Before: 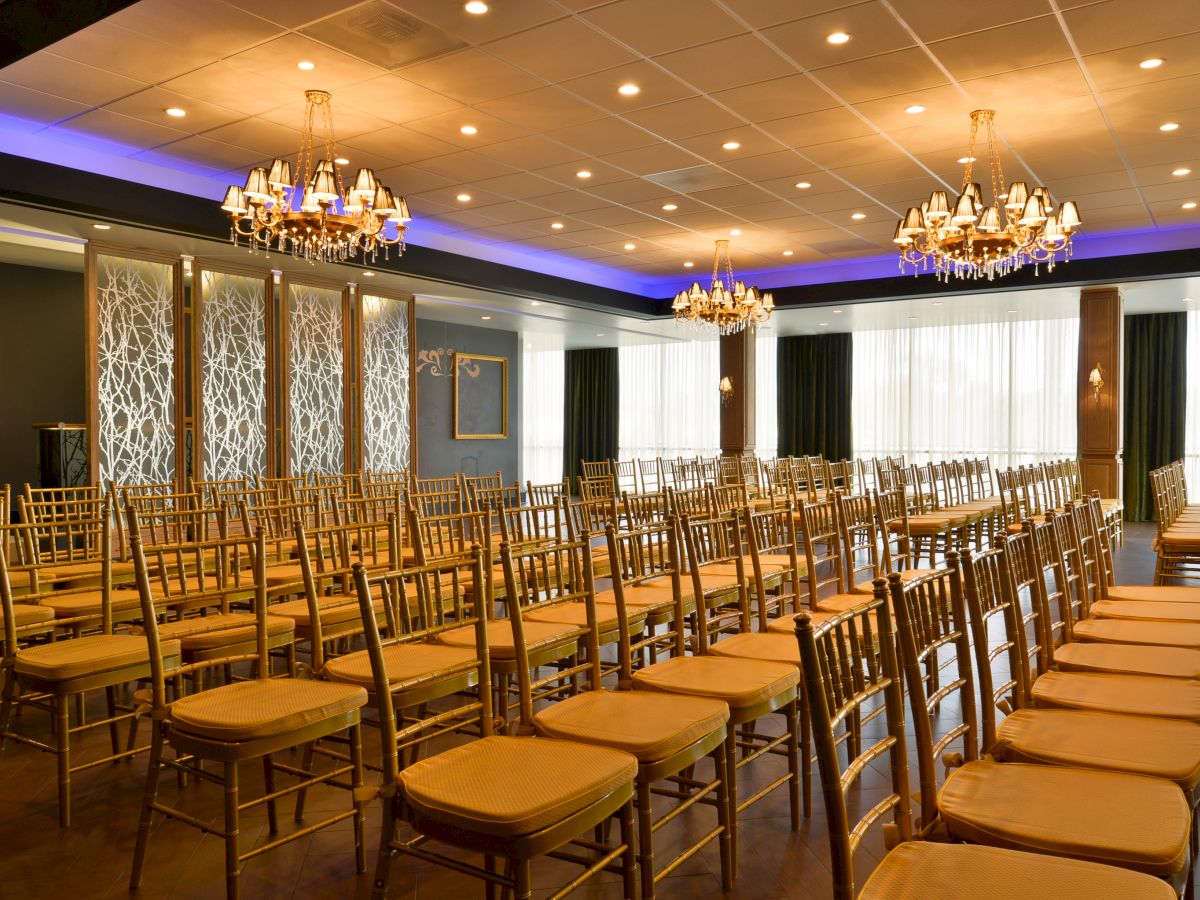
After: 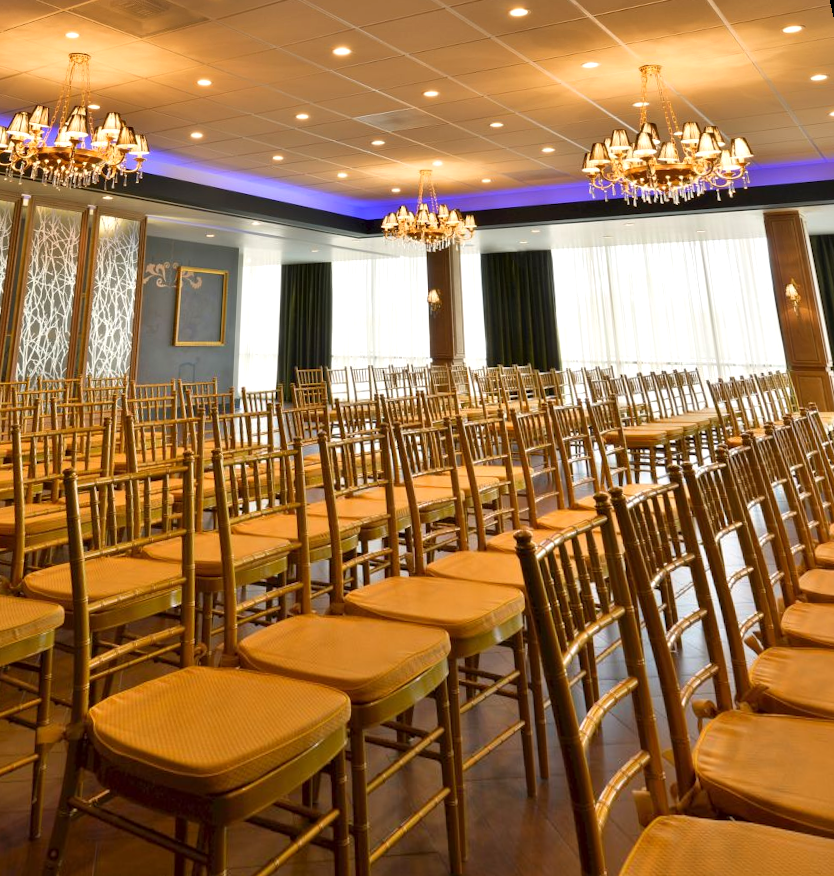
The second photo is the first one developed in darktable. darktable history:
rotate and perspective: rotation 0.72°, lens shift (vertical) -0.352, lens shift (horizontal) -0.051, crop left 0.152, crop right 0.859, crop top 0.019, crop bottom 0.964
crop: left 16.145%
exposure: exposure 0.2 EV, compensate highlight preservation false
